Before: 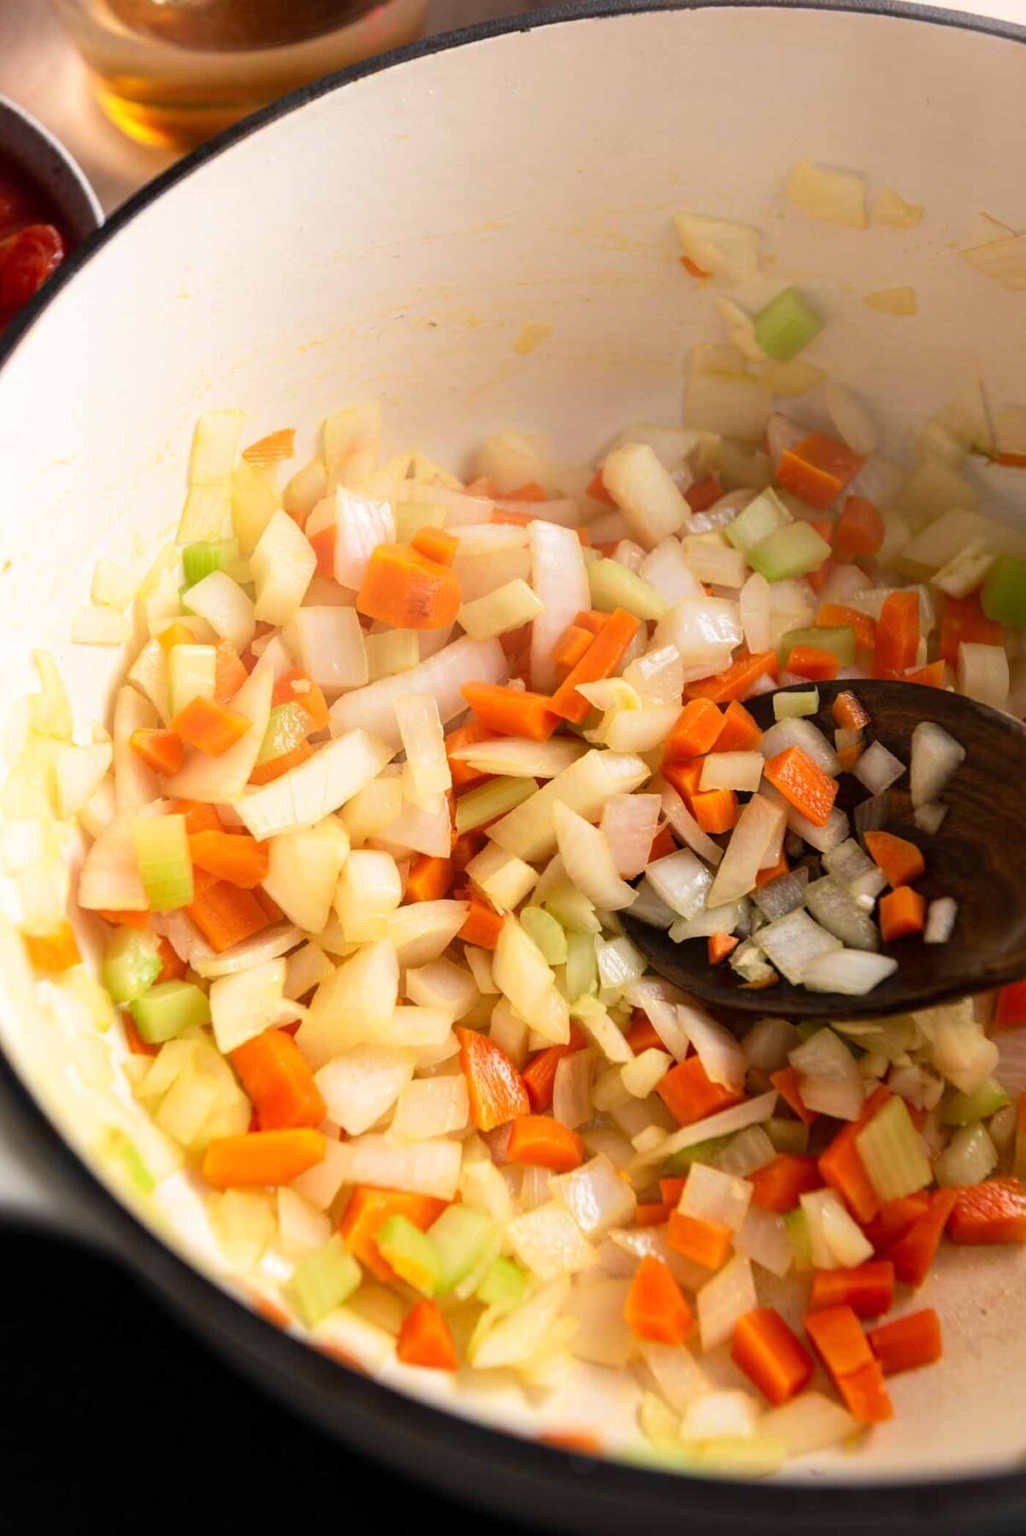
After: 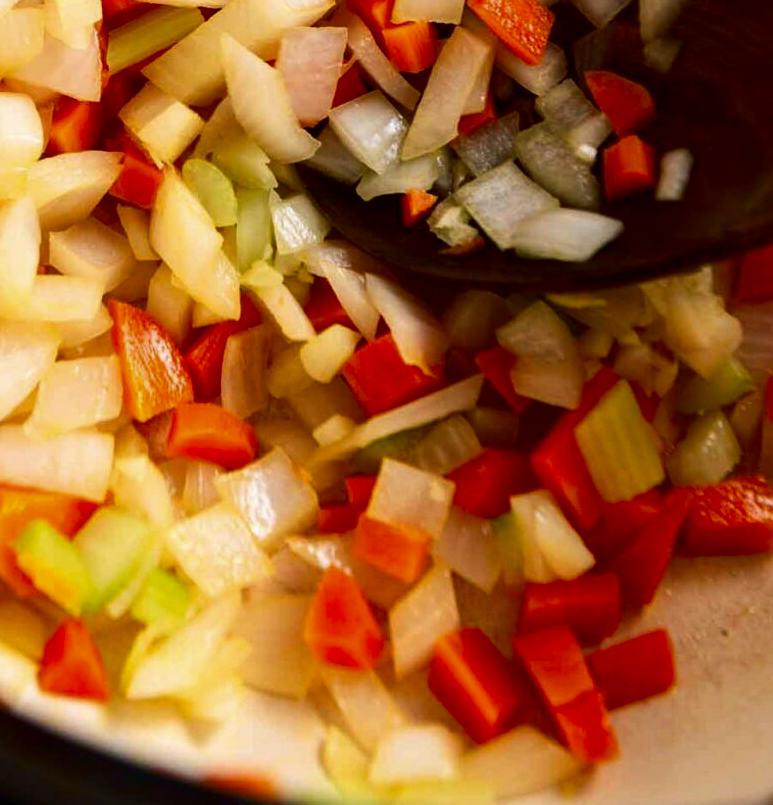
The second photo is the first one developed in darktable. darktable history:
contrast brightness saturation: contrast 0.1, brightness -0.26, saturation 0.14
crop and rotate: left 35.509%, top 50.238%, bottom 4.934%
